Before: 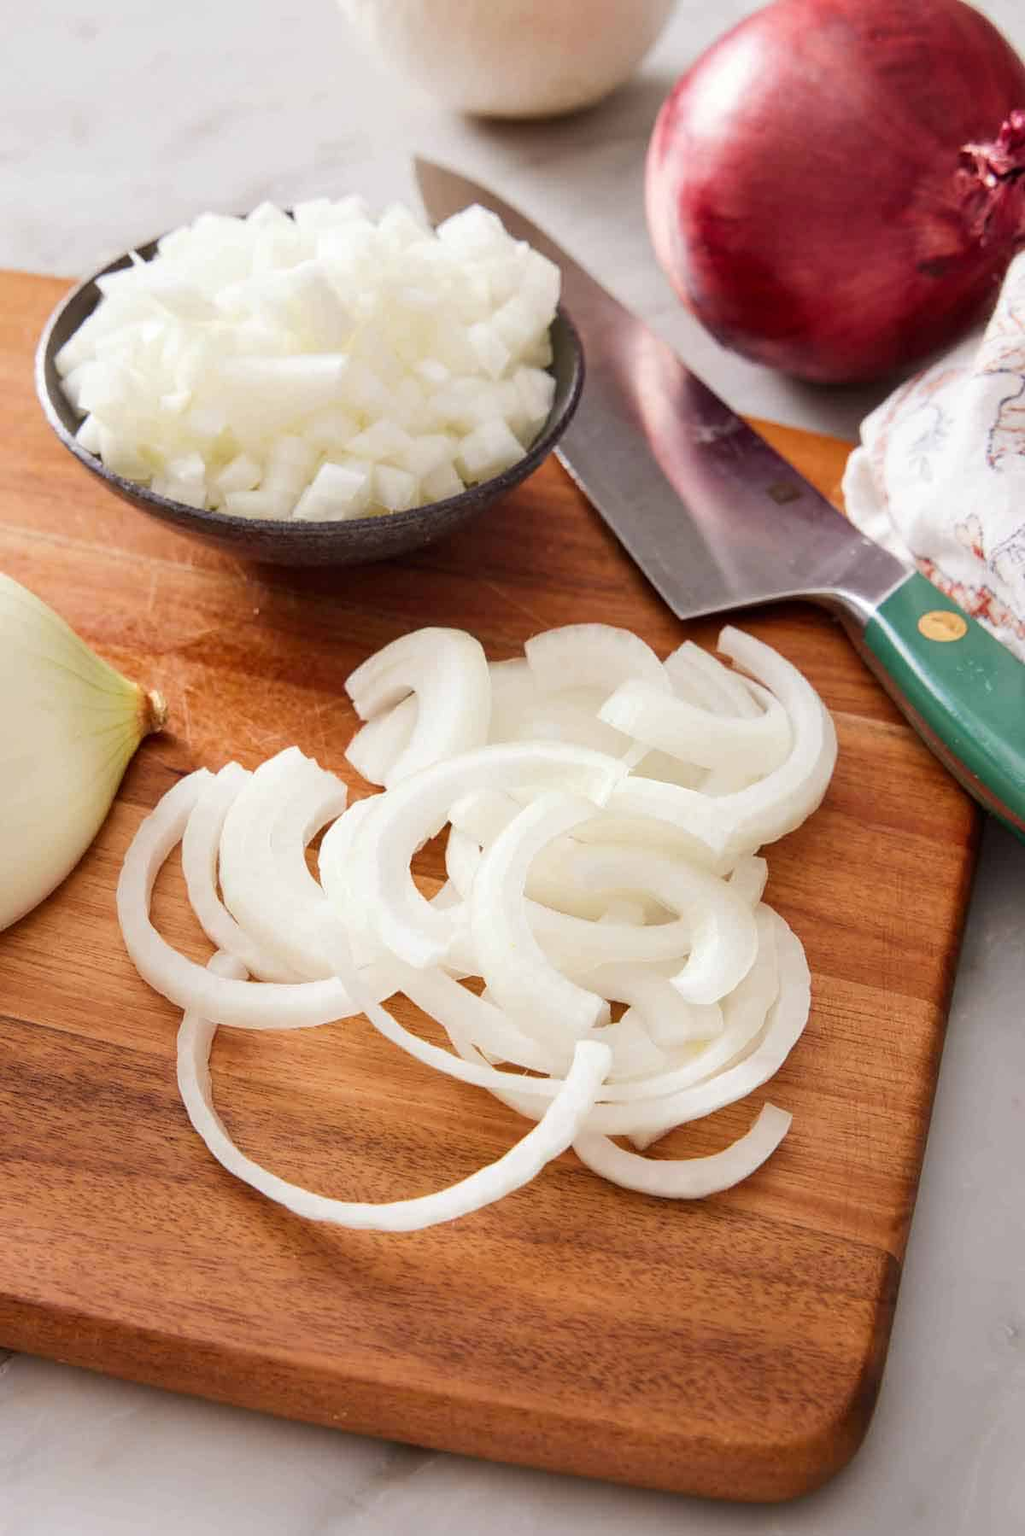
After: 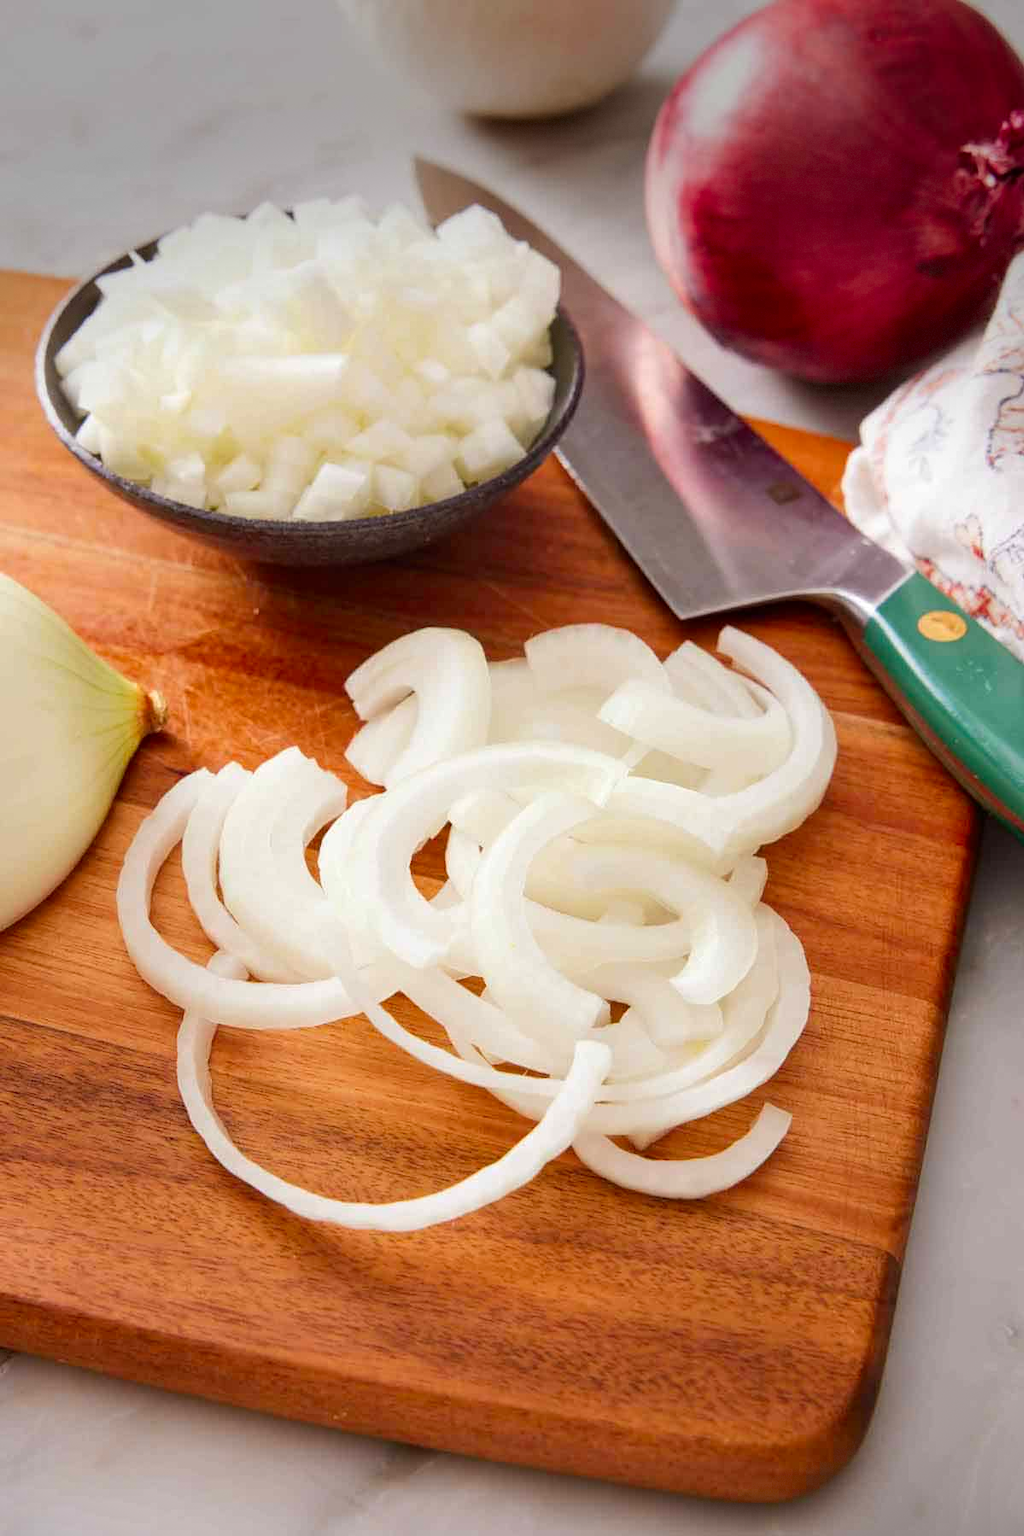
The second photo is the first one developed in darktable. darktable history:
color correction: highlights b* -0.023, saturation 1.27
vignetting: fall-off start 89.07%, fall-off radius 44.41%, saturation -0.029, center (-0.03, 0.235), width/height ratio 1.158, dithering 8-bit output, unbound false
